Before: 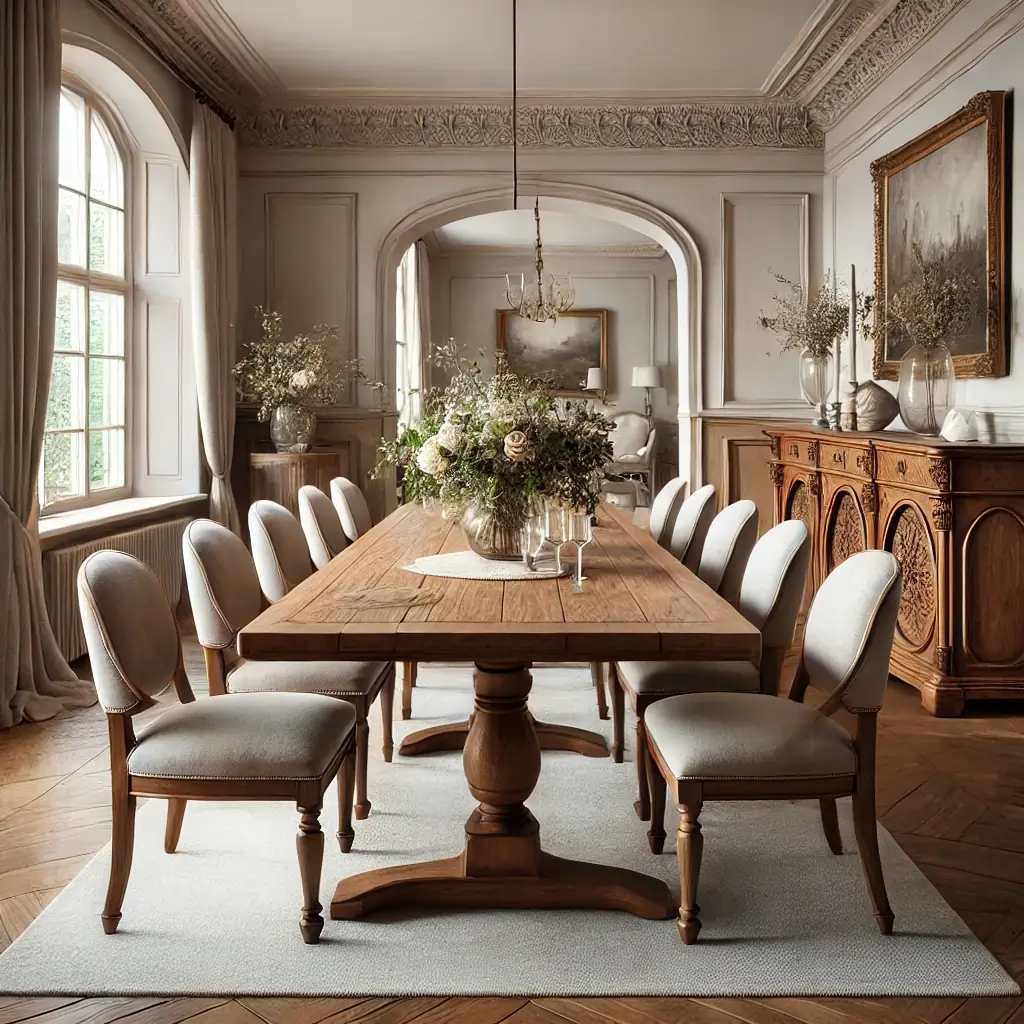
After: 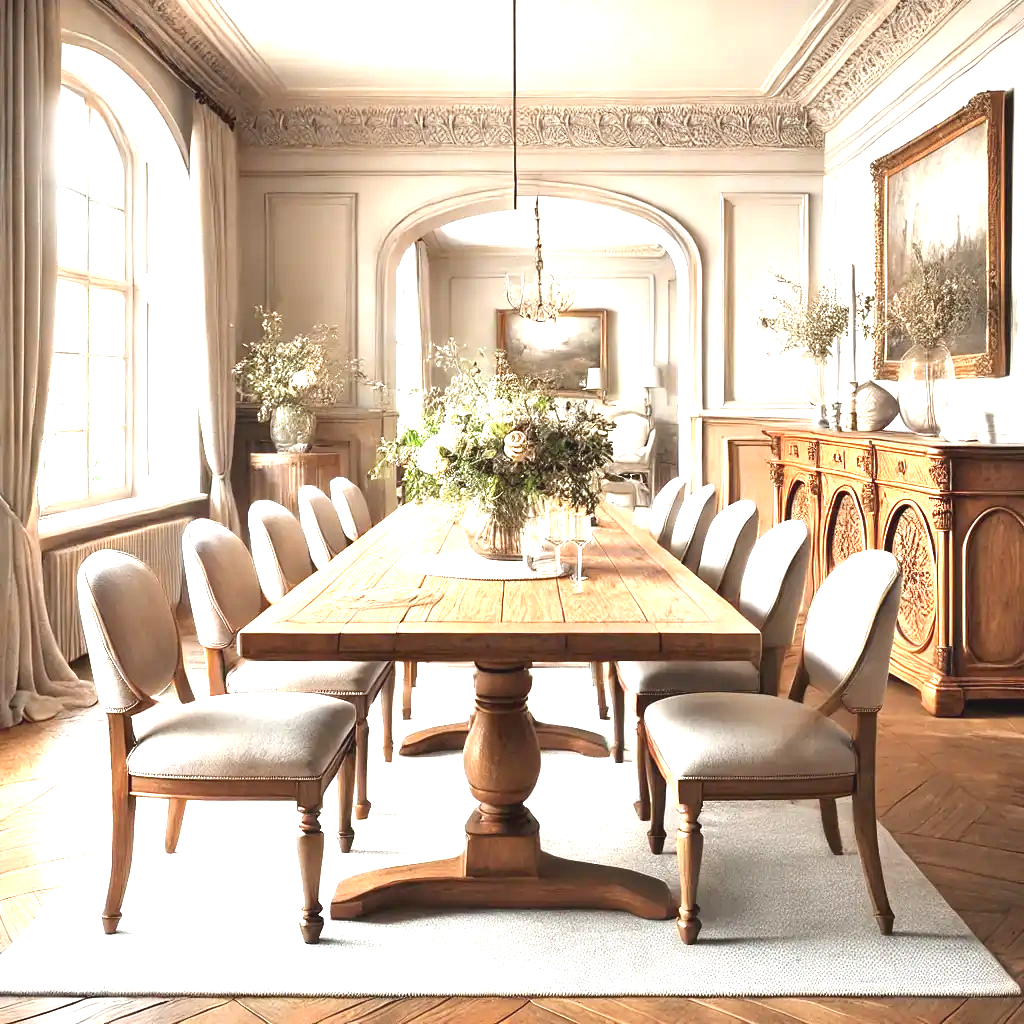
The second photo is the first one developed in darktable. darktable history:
contrast brightness saturation: contrast -0.104, saturation -0.097
exposure: black level correction 0, exposure 2.093 EV, compensate highlight preservation false
